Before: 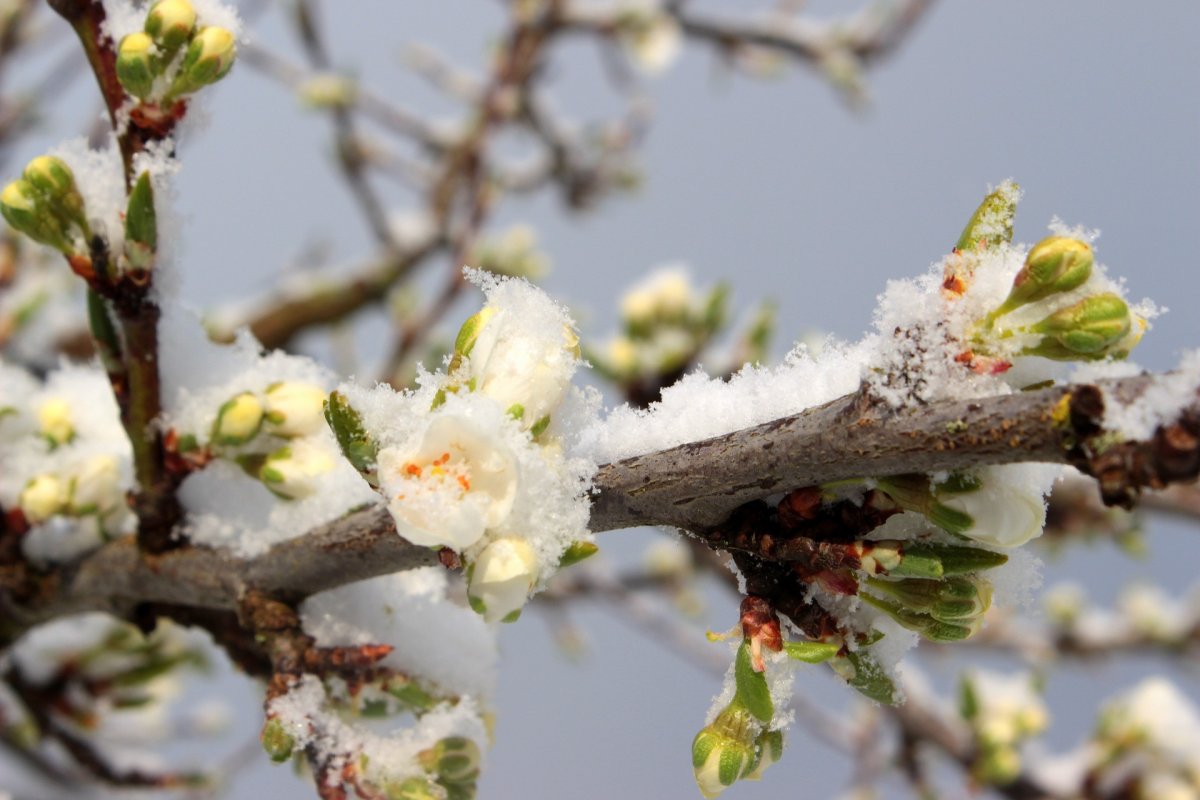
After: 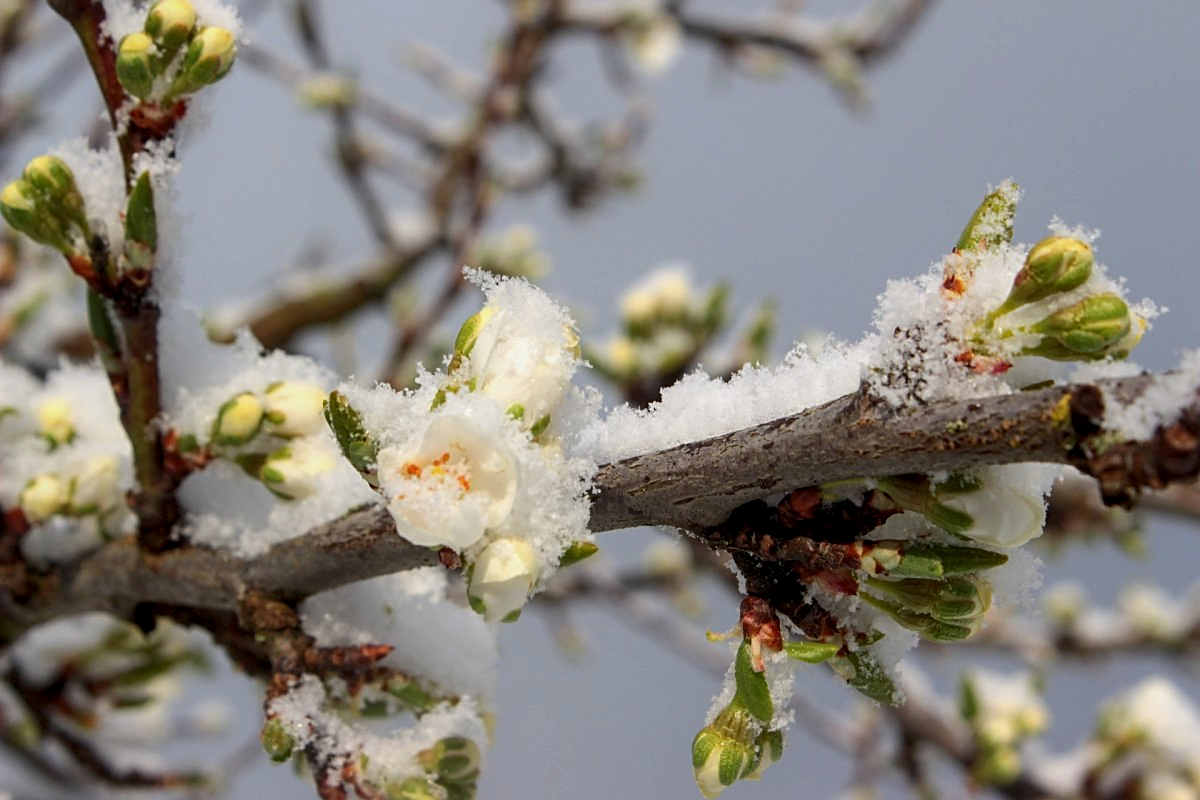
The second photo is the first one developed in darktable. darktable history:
sharpen: on, module defaults
local contrast: on, module defaults
tone equalizer: -8 EV 0.228 EV, -7 EV 0.423 EV, -6 EV 0.408 EV, -5 EV 0.257 EV, -3 EV -0.243 EV, -2 EV -0.439 EV, -1 EV -0.433 EV, +0 EV -0.253 EV
